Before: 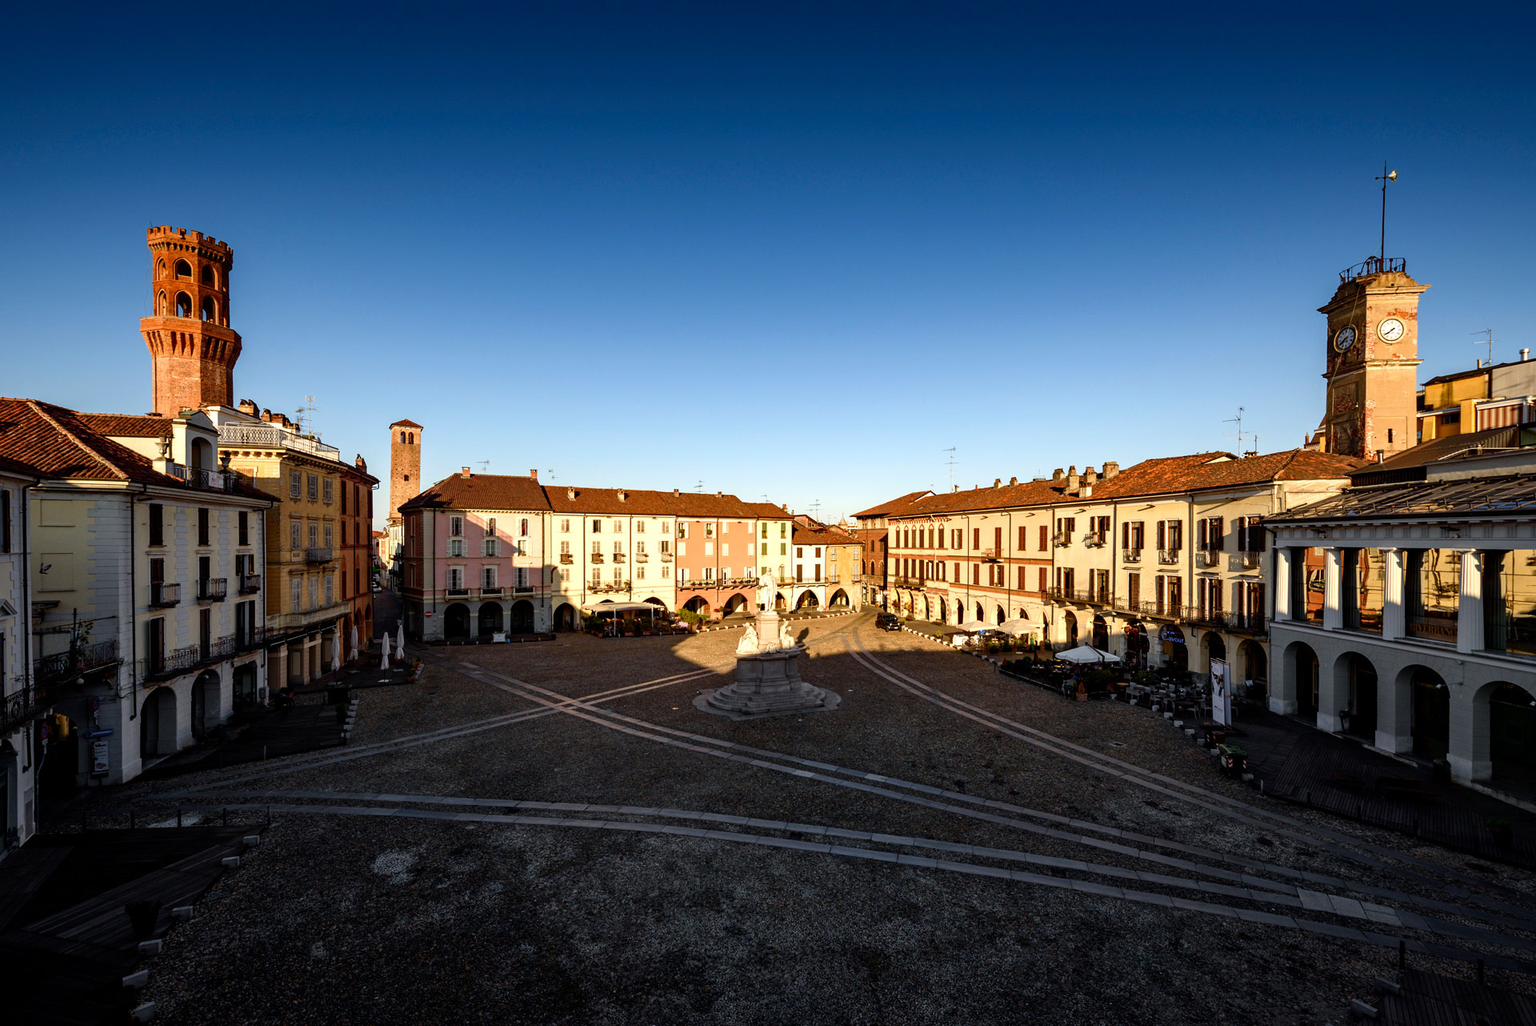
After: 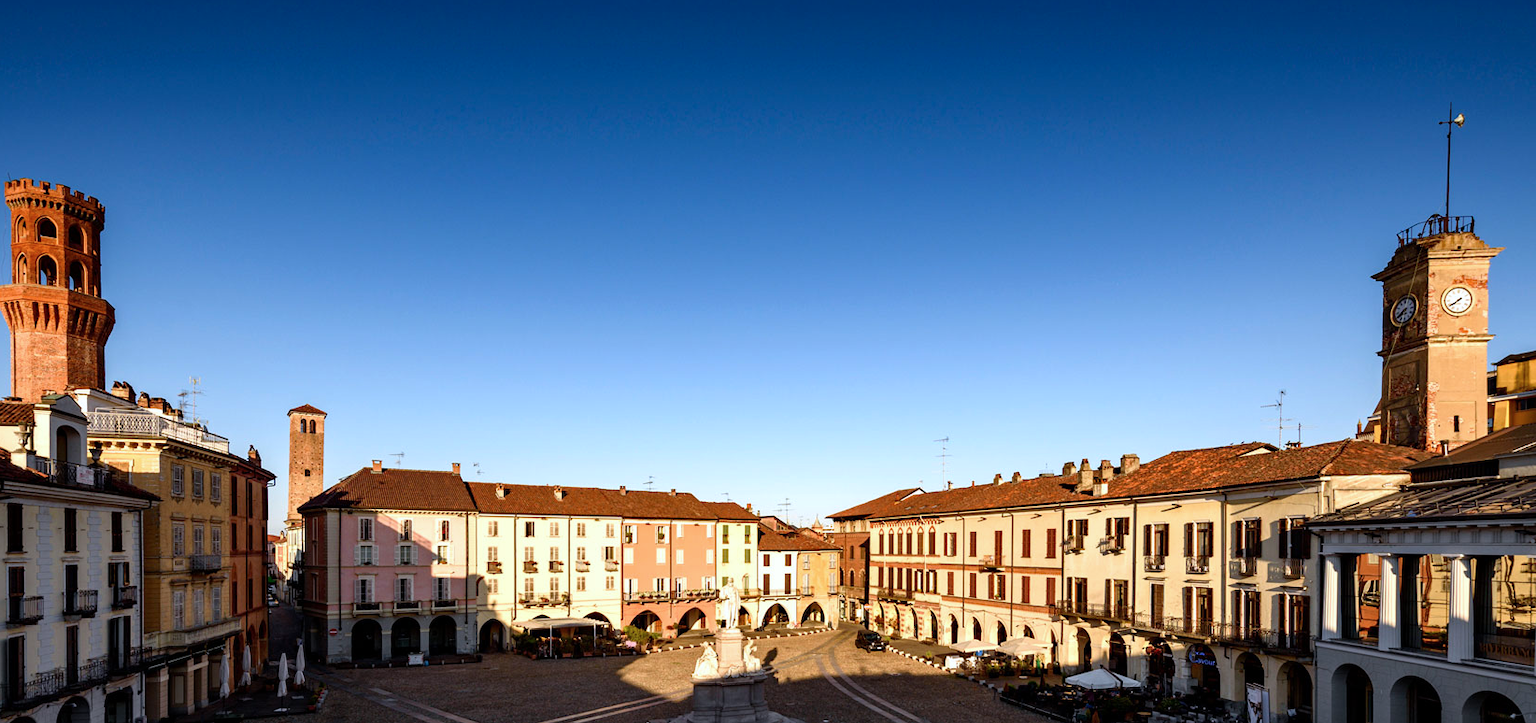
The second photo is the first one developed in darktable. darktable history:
crop and rotate: left 9.345%, top 7.22%, right 4.982%, bottom 32.331%
color calibration: illuminant as shot in camera, x 0.358, y 0.373, temperature 4628.91 K
